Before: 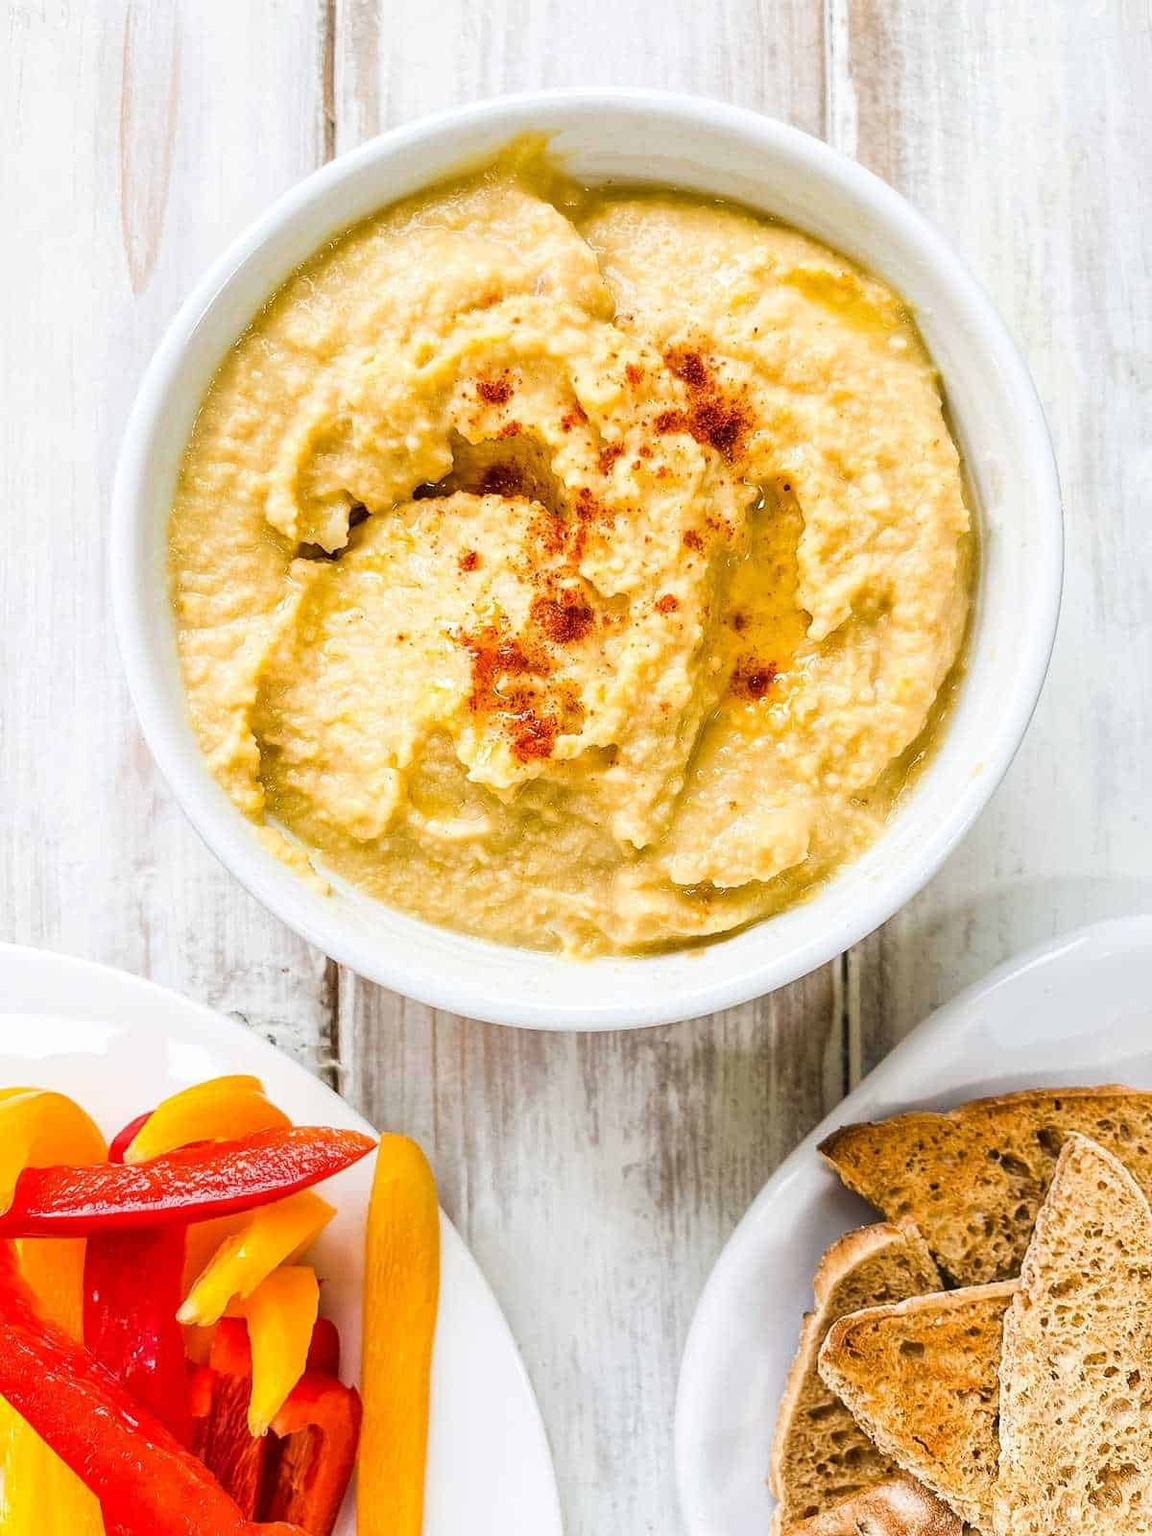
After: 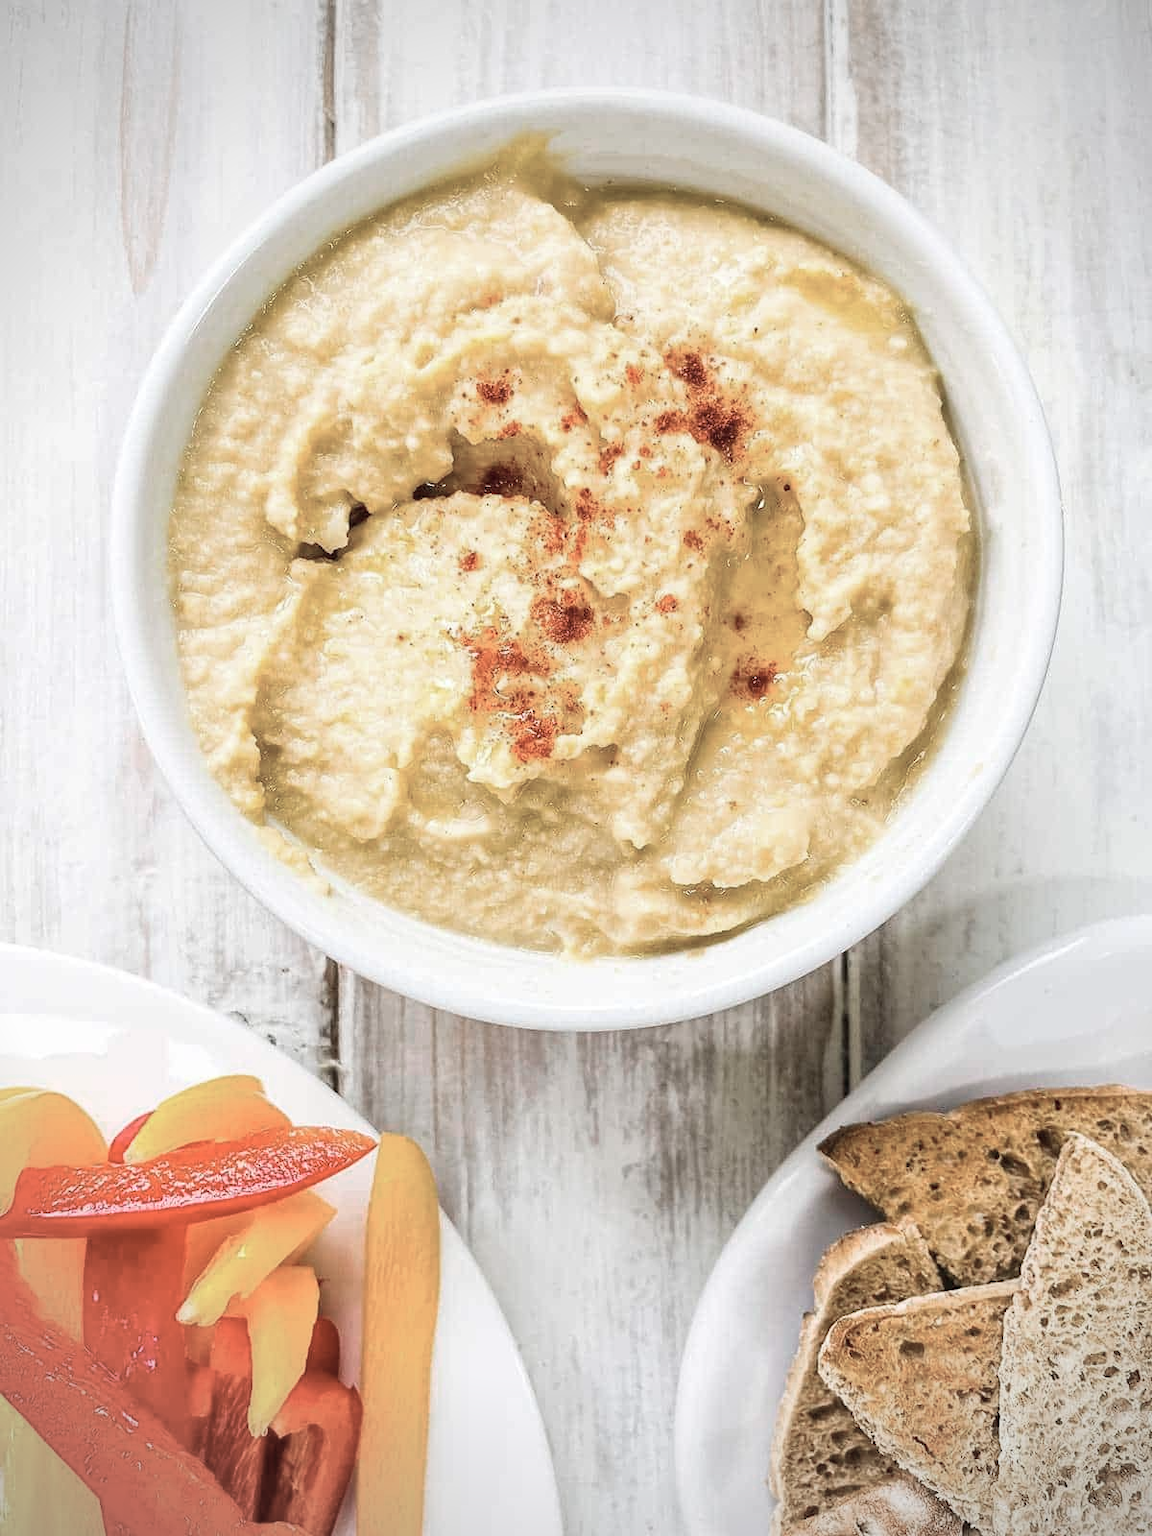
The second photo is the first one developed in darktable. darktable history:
white balance: emerald 1
color zones: curves: ch0 [(0, 0.559) (0.153, 0.551) (0.229, 0.5) (0.429, 0.5) (0.571, 0.5) (0.714, 0.5) (0.857, 0.5) (1, 0.559)]; ch1 [(0, 0.417) (0.112, 0.336) (0.213, 0.26) (0.429, 0.34) (0.571, 0.35) (0.683, 0.331) (0.857, 0.344) (1, 0.417)]
vignetting: on, module defaults
